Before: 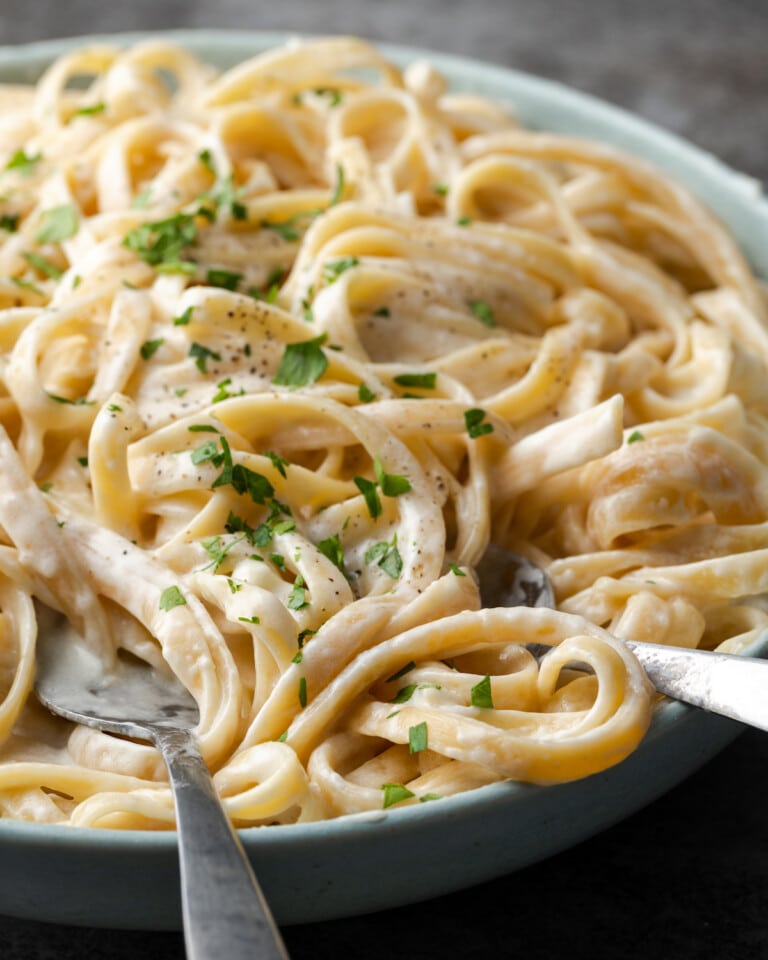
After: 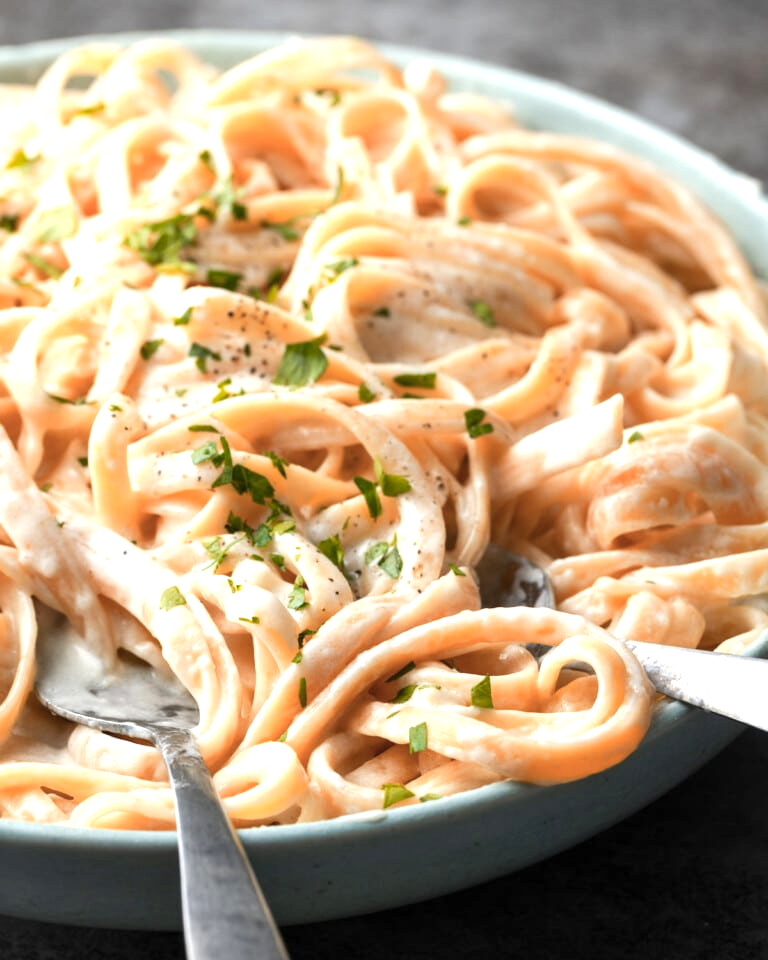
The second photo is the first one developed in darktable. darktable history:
exposure: black level correction 0, exposure 0.7 EV, compensate highlight preservation false
color zones: curves: ch1 [(0, 0.455) (0.063, 0.455) (0.286, 0.495) (0.429, 0.5) (0.571, 0.5) (0.714, 0.5) (0.857, 0.5) (1, 0.455)]; ch2 [(0, 0.532) (0.063, 0.521) (0.233, 0.447) (0.429, 0.489) (0.571, 0.5) (0.714, 0.5) (0.857, 0.5) (1, 0.532)], mix 20.57%
